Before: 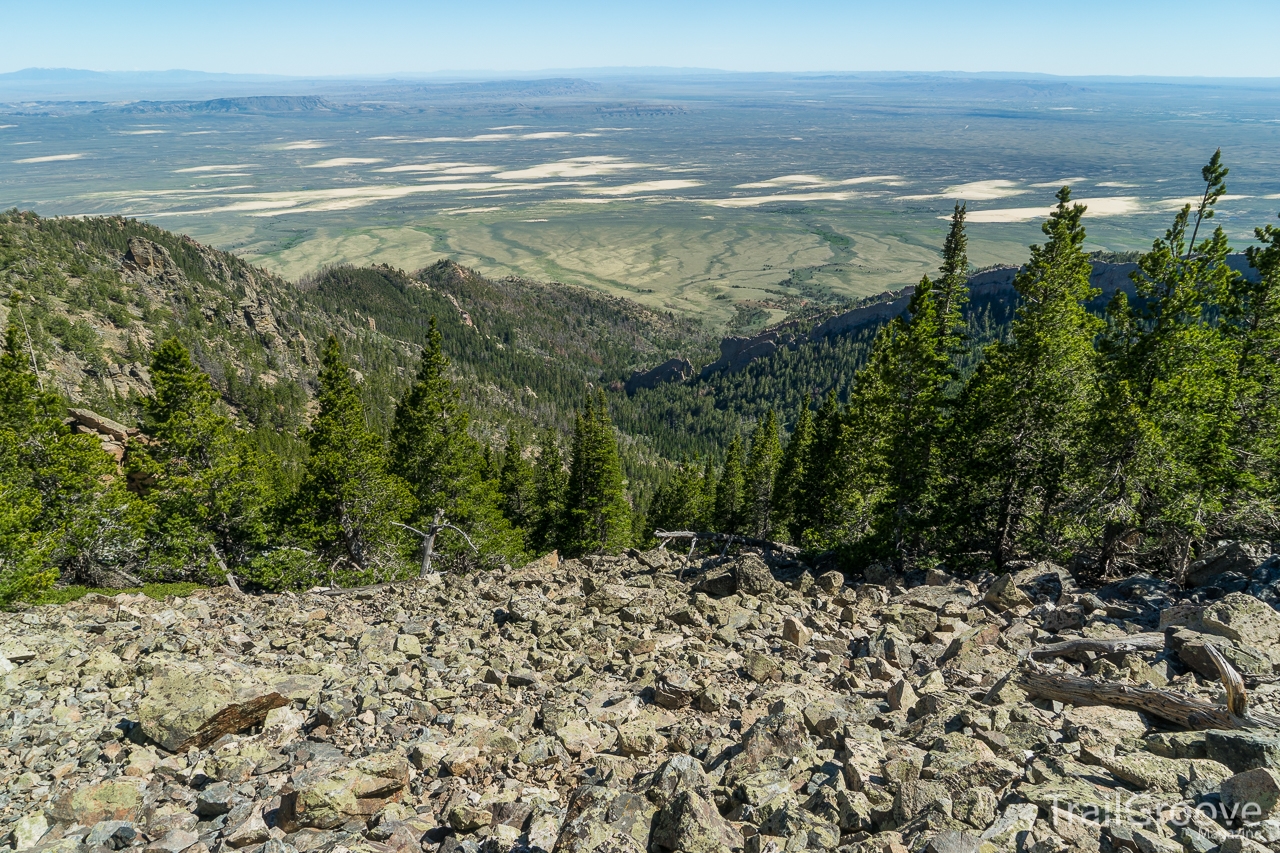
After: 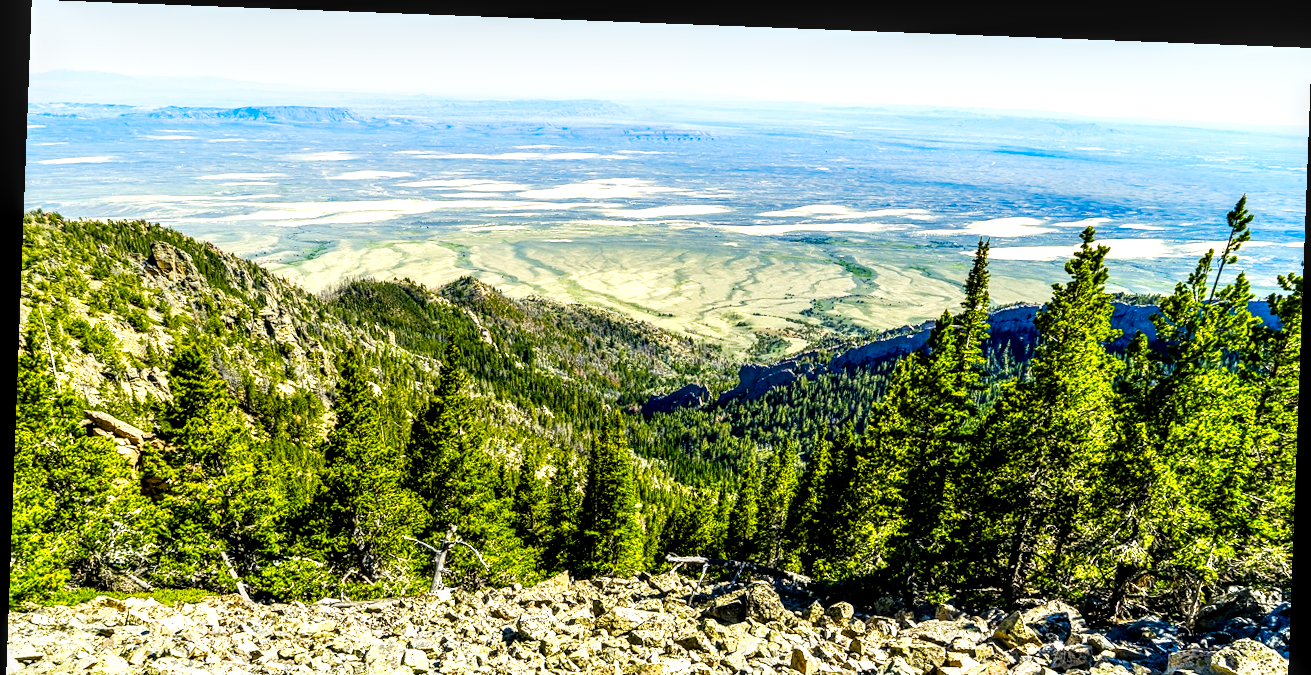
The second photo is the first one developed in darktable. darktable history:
crop: bottom 24.988%
color contrast: green-magenta contrast 1.12, blue-yellow contrast 1.95, unbound 0
base curve: curves: ch0 [(0, 0) (0.007, 0.004) (0.027, 0.03) (0.046, 0.07) (0.207, 0.54) (0.442, 0.872) (0.673, 0.972) (1, 1)], preserve colors none
exposure: black level correction 0.001, exposure 0.014 EV, compensate highlight preservation false
rotate and perspective: rotation 2.17°, automatic cropping off
local contrast: highlights 65%, shadows 54%, detail 169%, midtone range 0.514
